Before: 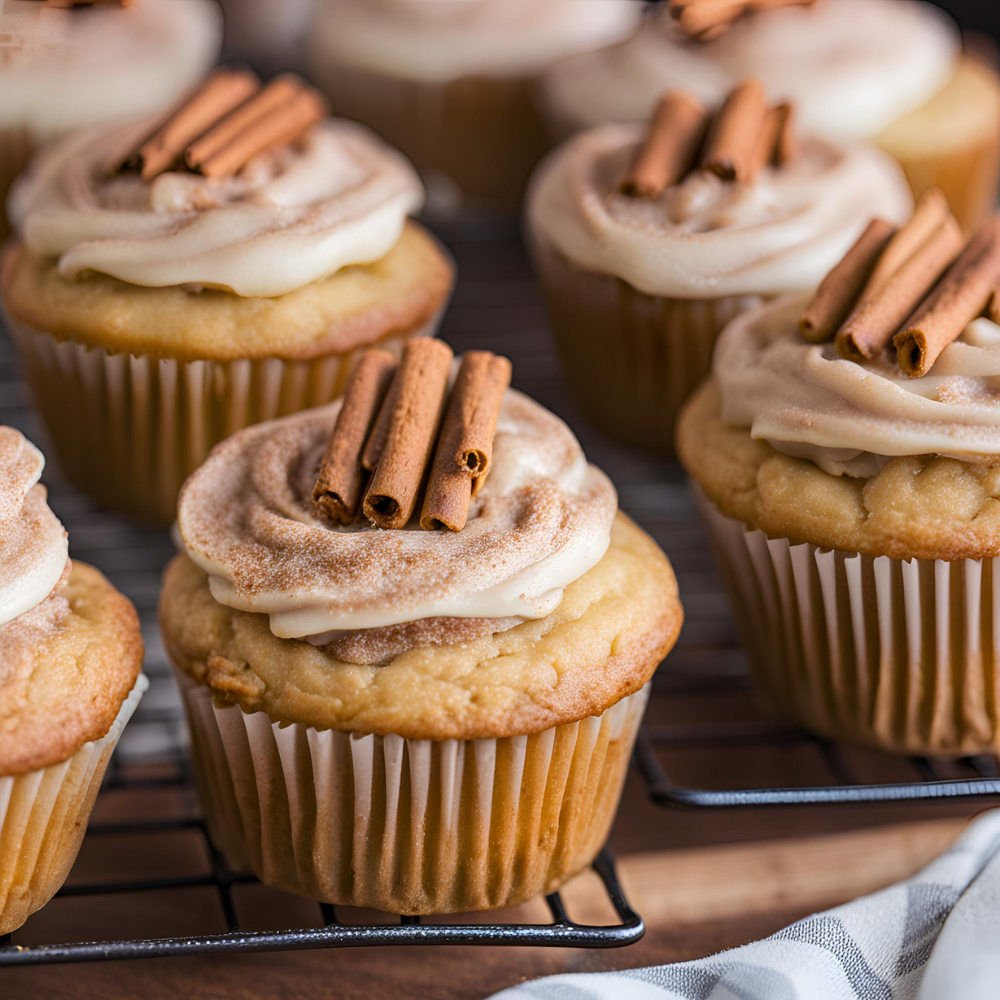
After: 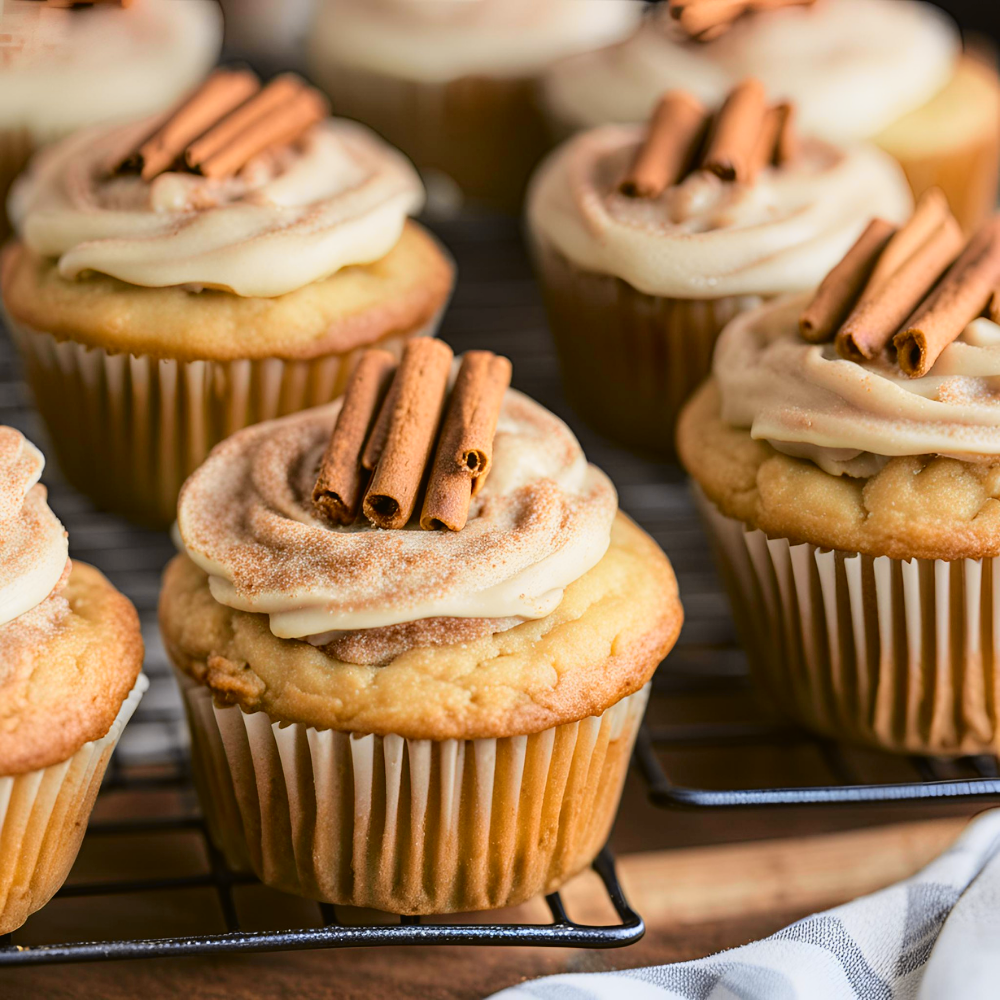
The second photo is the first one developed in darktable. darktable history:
tone curve: curves: ch0 [(0, 0.021) (0.049, 0.044) (0.152, 0.14) (0.328, 0.377) (0.473, 0.543) (0.641, 0.705) (0.85, 0.894) (1, 0.969)]; ch1 [(0, 0) (0.302, 0.331) (0.433, 0.432) (0.472, 0.47) (0.502, 0.503) (0.527, 0.516) (0.564, 0.573) (0.614, 0.626) (0.677, 0.701) (0.859, 0.885) (1, 1)]; ch2 [(0, 0) (0.33, 0.301) (0.447, 0.44) (0.487, 0.496) (0.502, 0.516) (0.535, 0.563) (0.565, 0.597) (0.608, 0.641) (1, 1)], color space Lab, independent channels, preserve colors none
